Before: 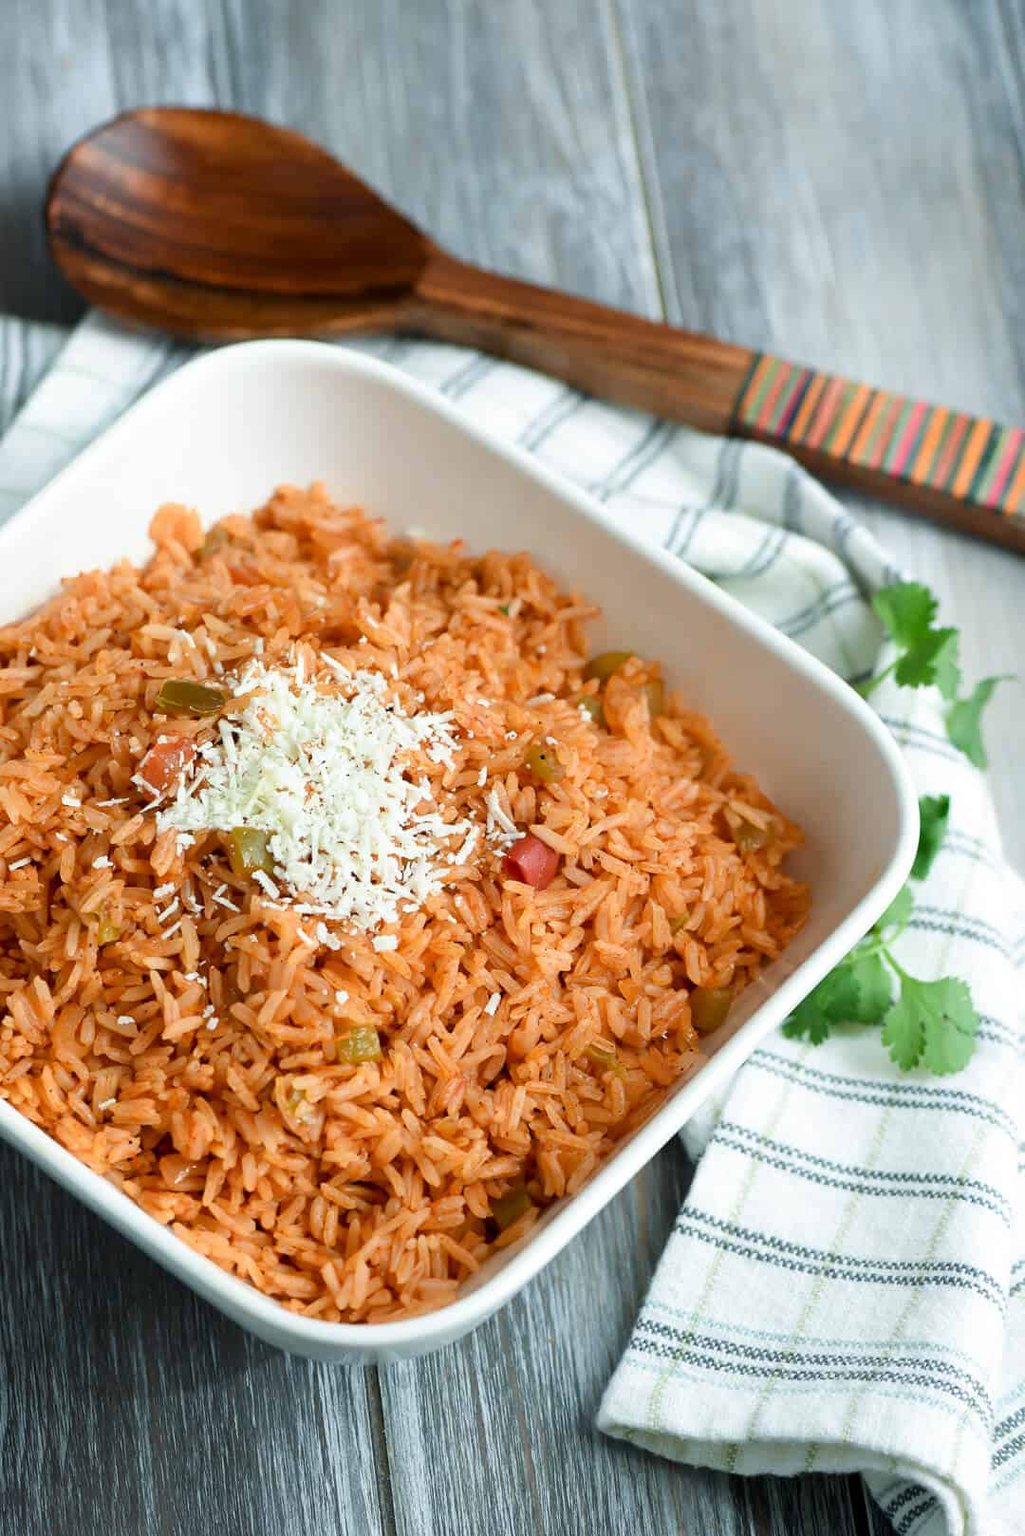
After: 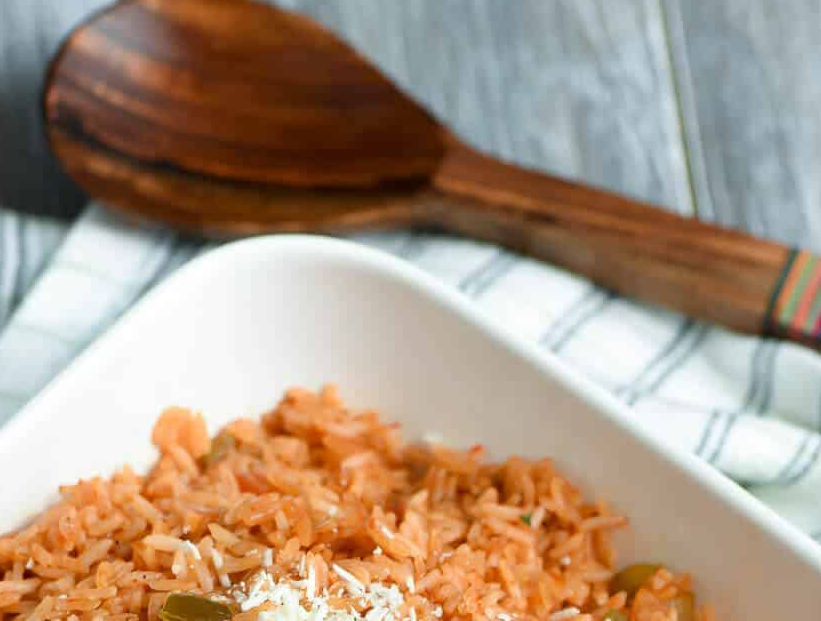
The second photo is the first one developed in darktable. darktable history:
crop: left 0.521%, top 7.632%, right 23.414%, bottom 53.974%
